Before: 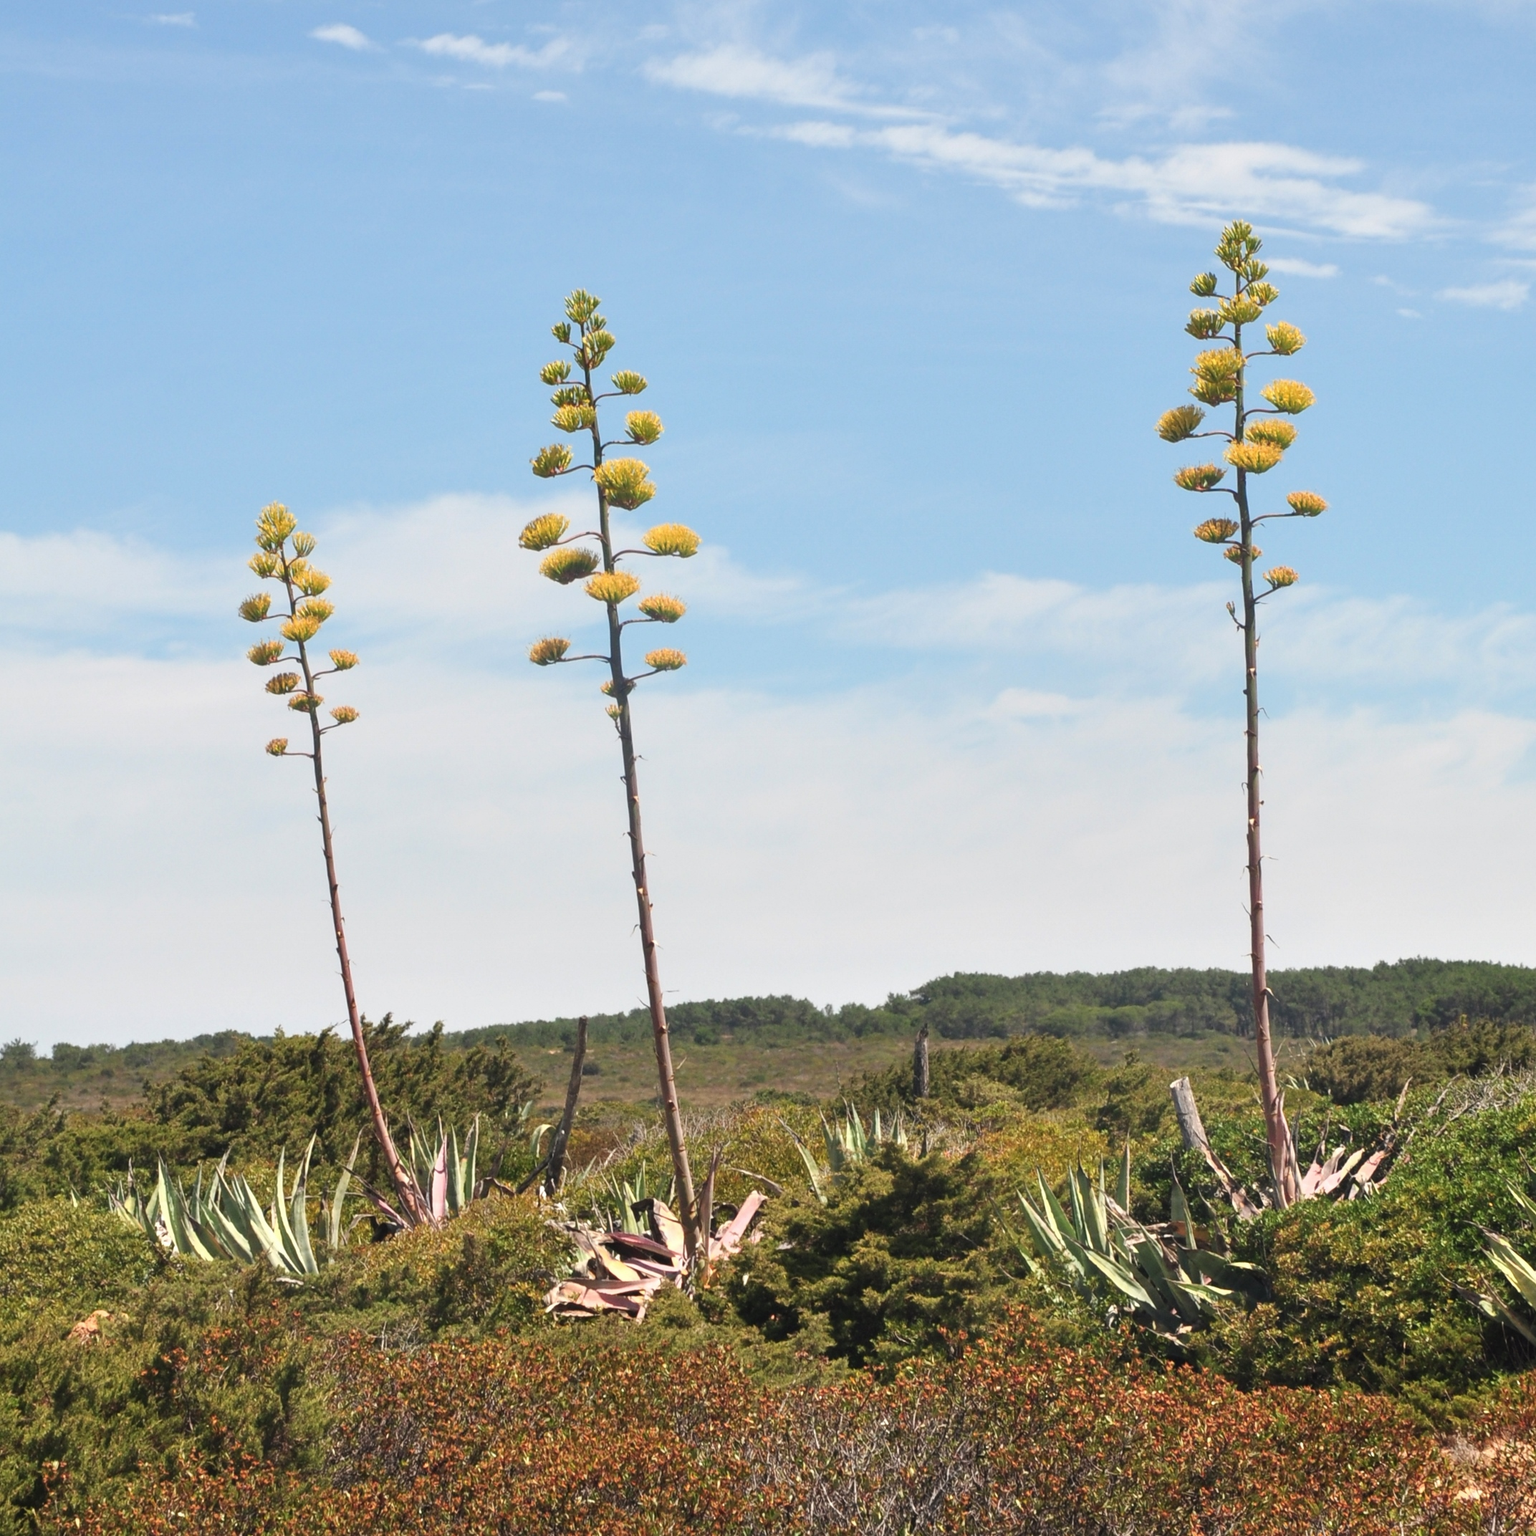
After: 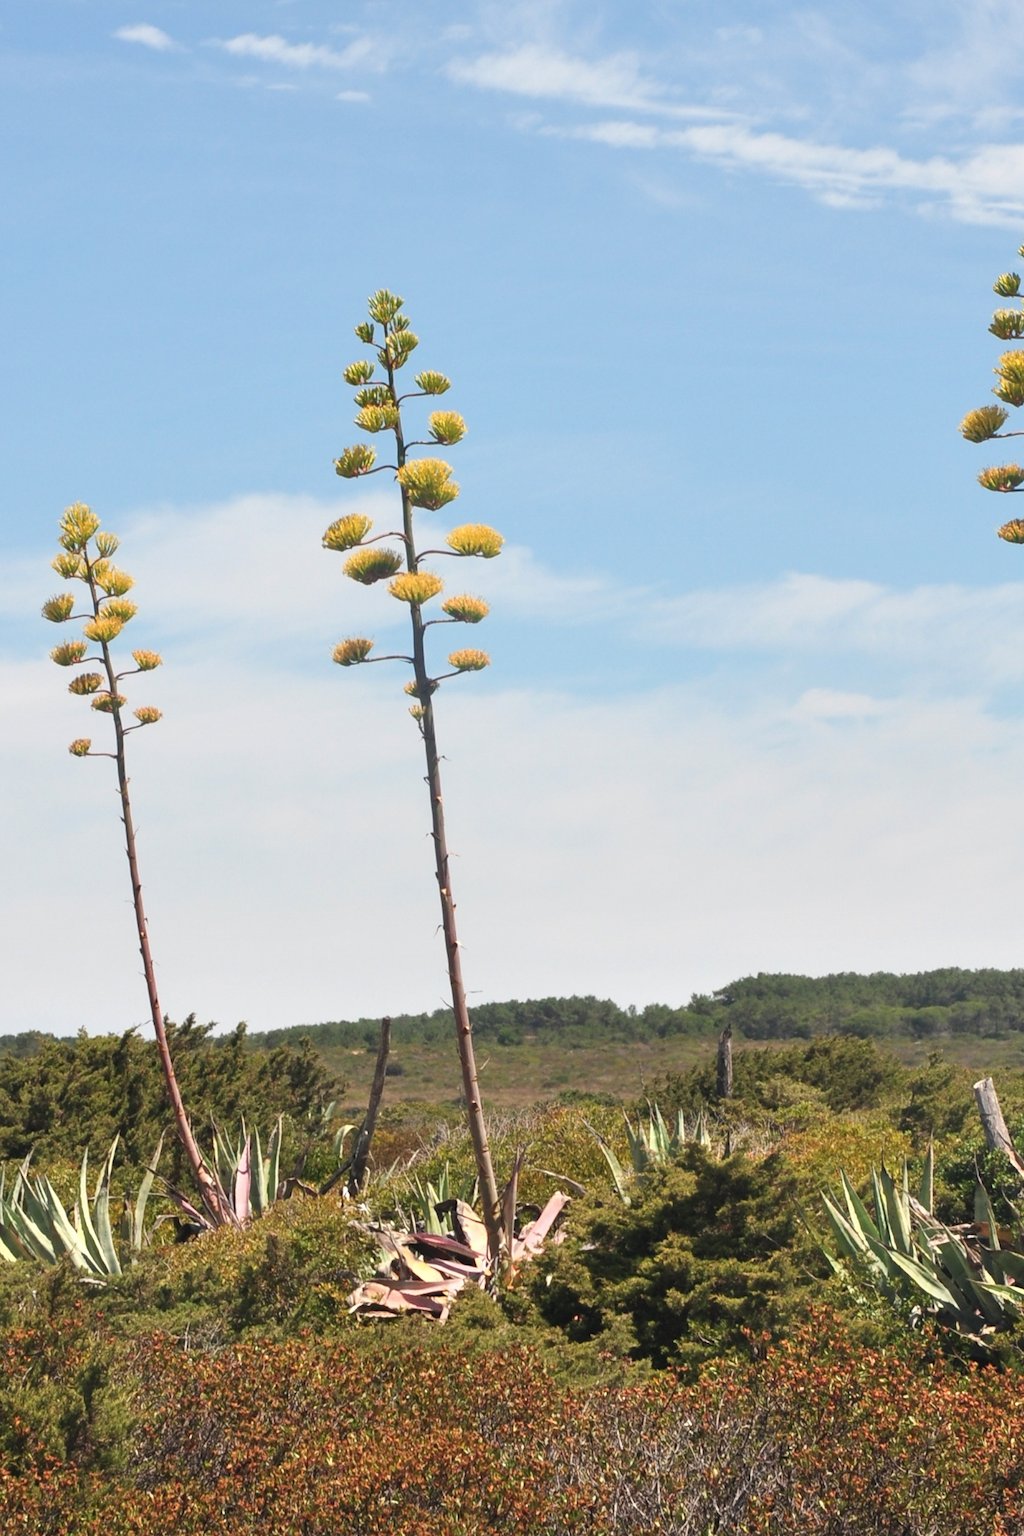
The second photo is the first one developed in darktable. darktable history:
crop and rotate: left 12.86%, right 20.434%
